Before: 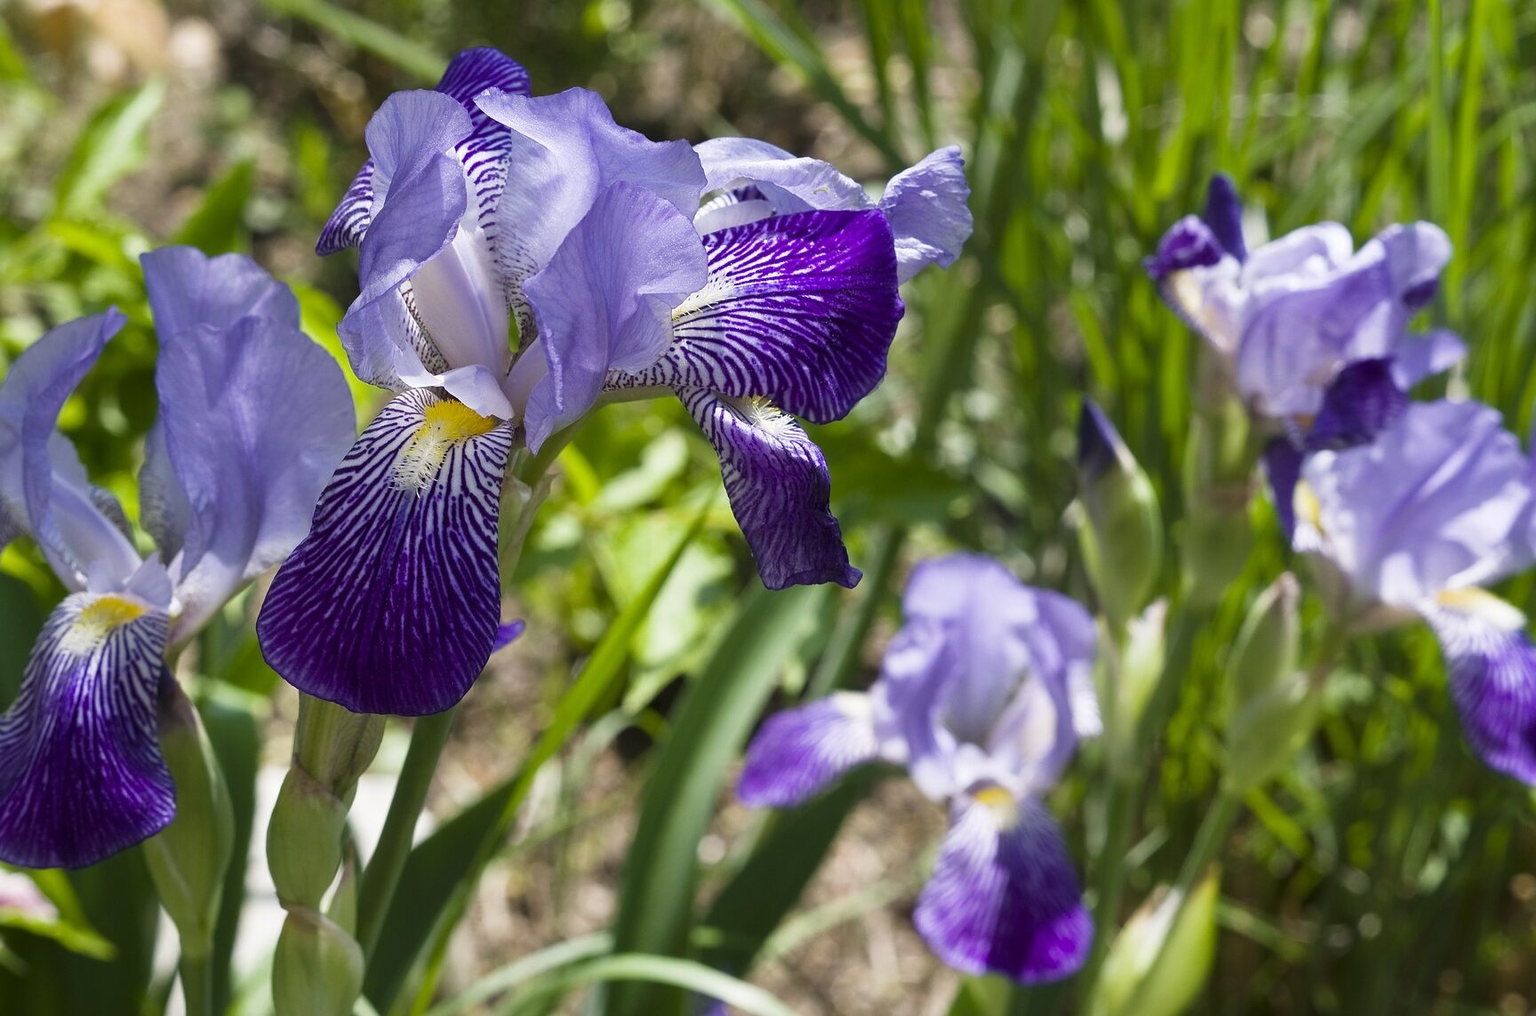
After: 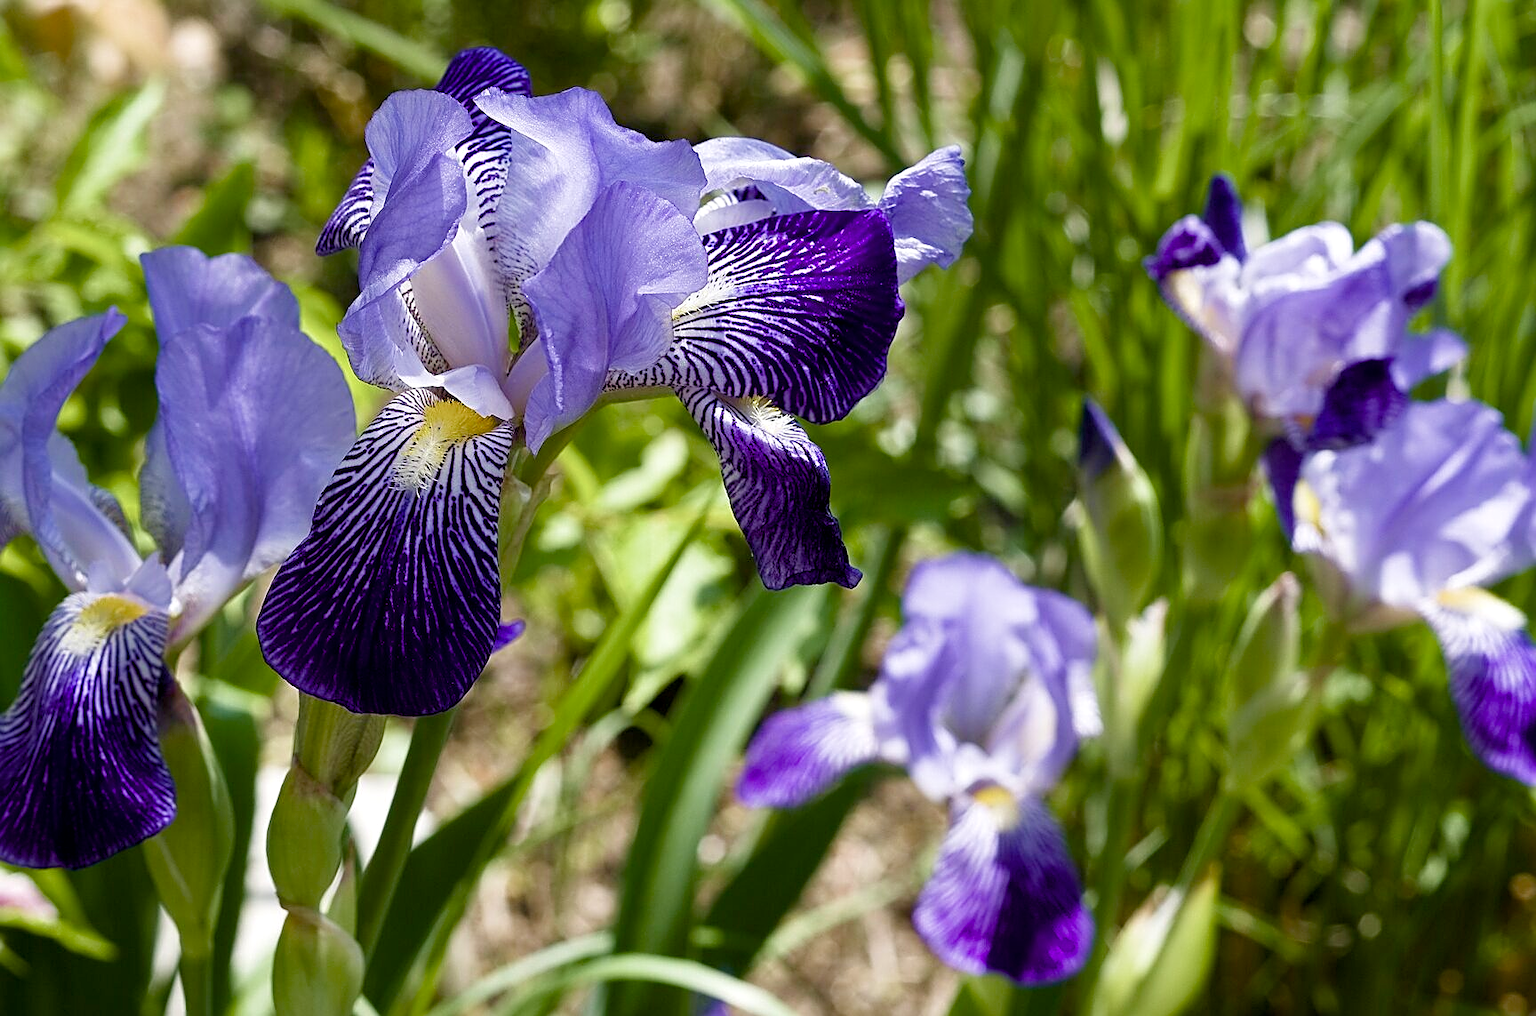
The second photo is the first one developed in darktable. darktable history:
sharpen: on, module defaults
exposure: black level correction 0.007, exposure 0.157 EV, compensate exposure bias true, compensate highlight preservation false
velvia: on, module defaults
color balance rgb: perceptual saturation grading › global saturation 25.347%, perceptual saturation grading › highlights -50.539%, perceptual saturation grading › shadows 30.87%
